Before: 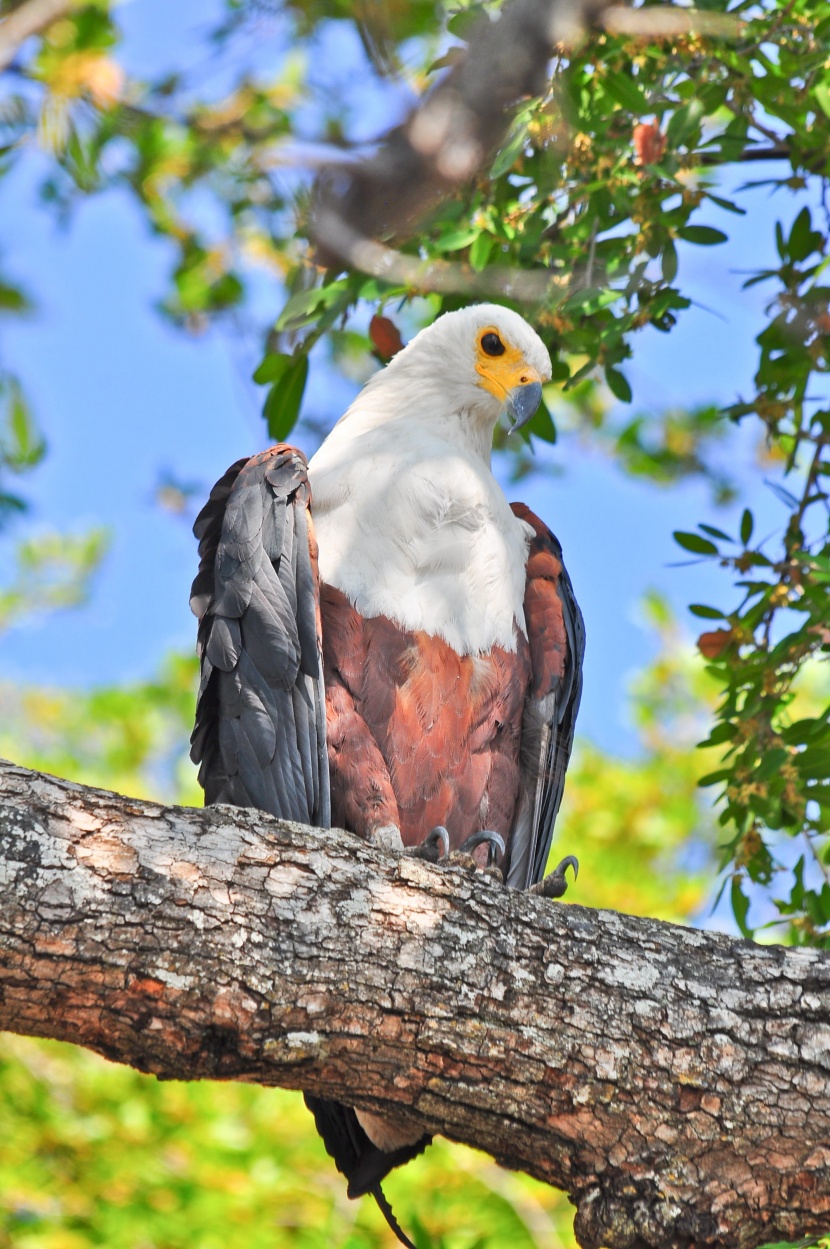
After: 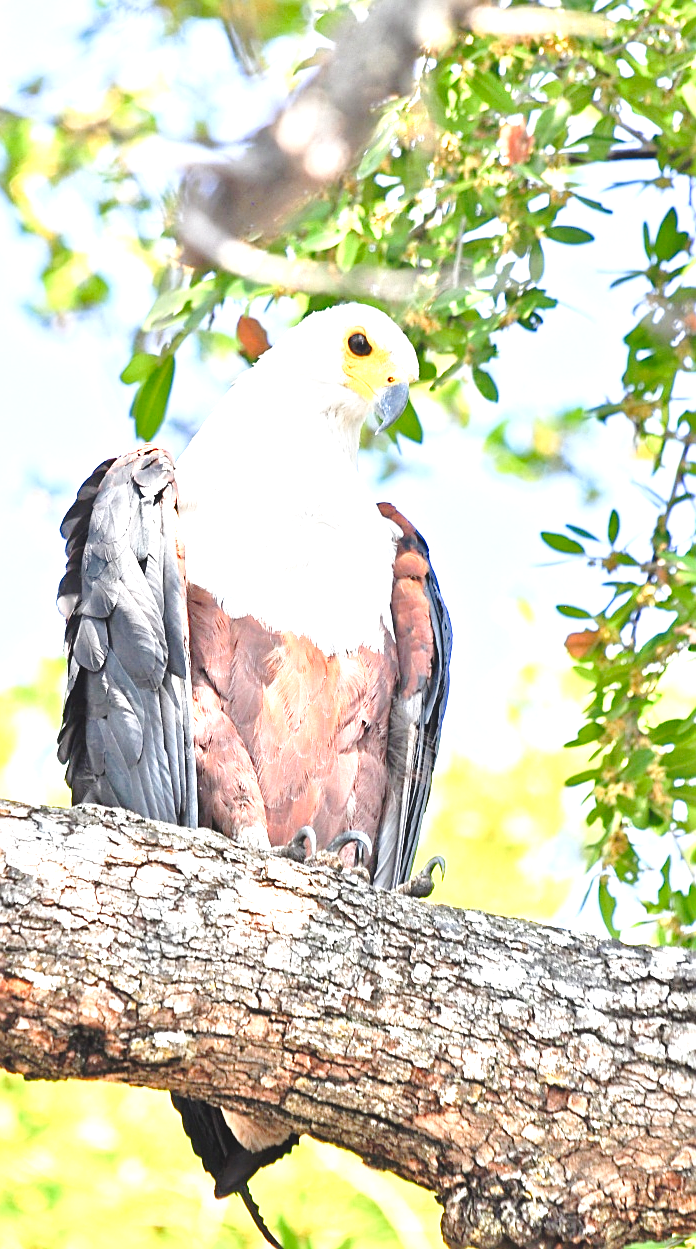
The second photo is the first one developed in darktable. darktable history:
exposure: black level correction 0, exposure 1.628 EV, compensate highlight preservation false
crop: left 16.101%
contrast brightness saturation: contrast -0.066, brightness -0.042, saturation -0.11
sharpen: on, module defaults
tone curve: curves: ch0 [(0, 0) (0.003, 0.072) (0.011, 0.073) (0.025, 0.072) (0.044, 0.076) (0.069, 0.089) (0.1, 0.103) (0.136, 0.123) (0.177, 0.158) (0.224, 0.21) (0.277, 0.275) (0.335, 0.372) (0.399, 0.463) (0.468, 0.556) (0.543, 0.633) (0.623, 0.712) (0.709, 0.795) (0.801, 0.869) (0.898, 0.942) (1, 1)], preserve colors none
